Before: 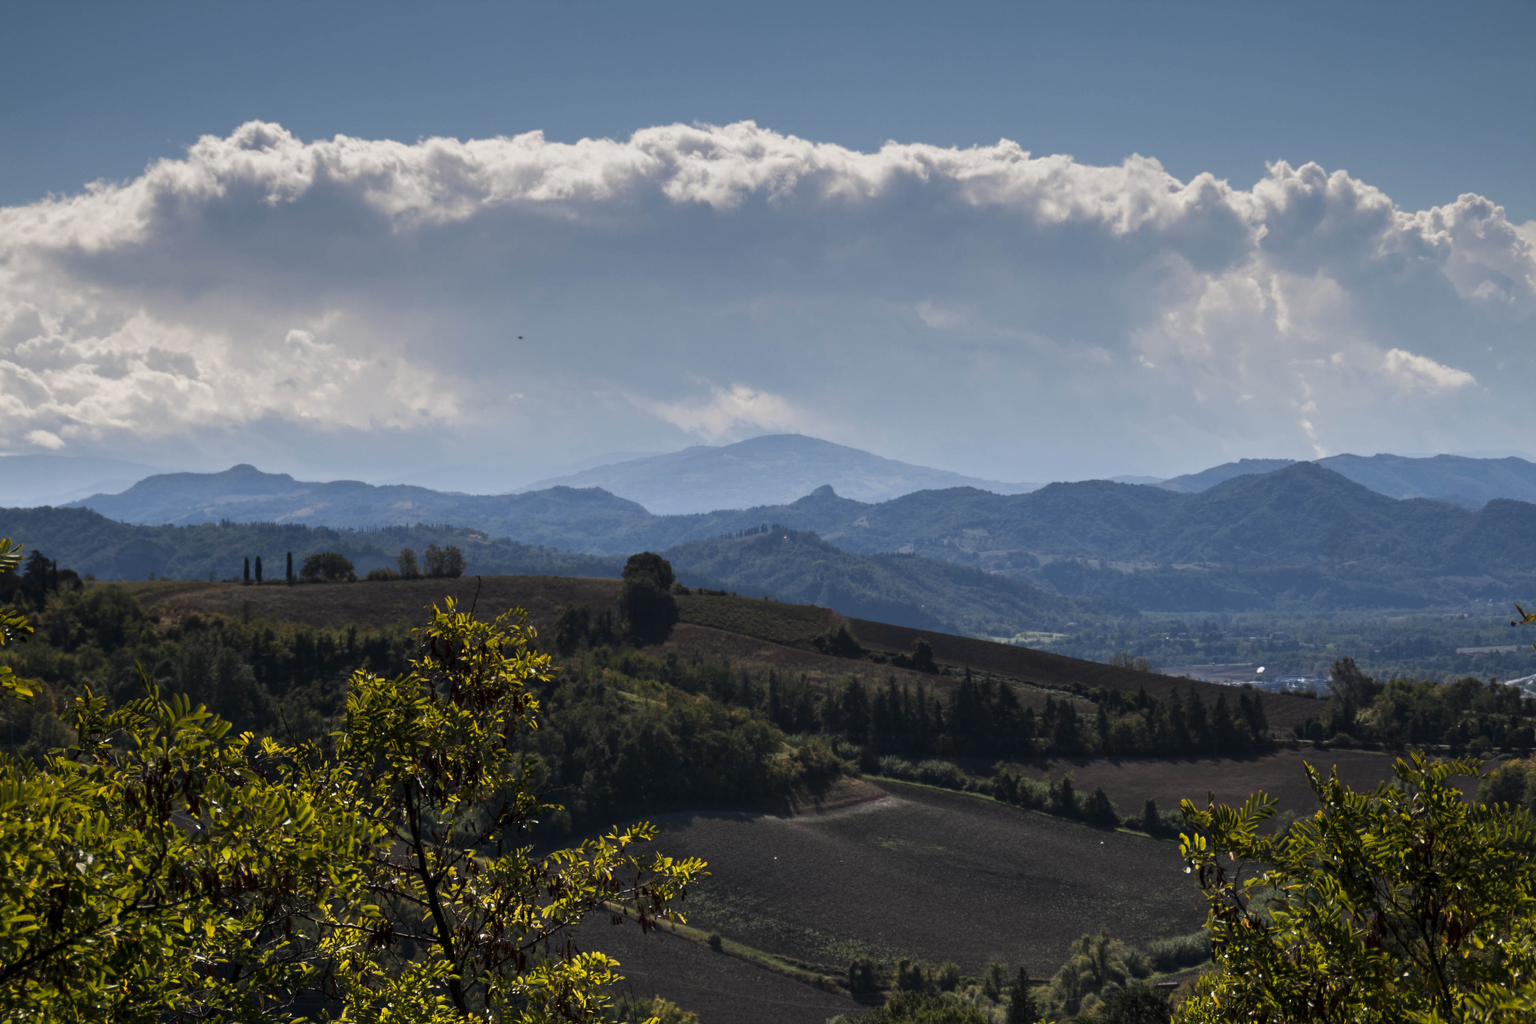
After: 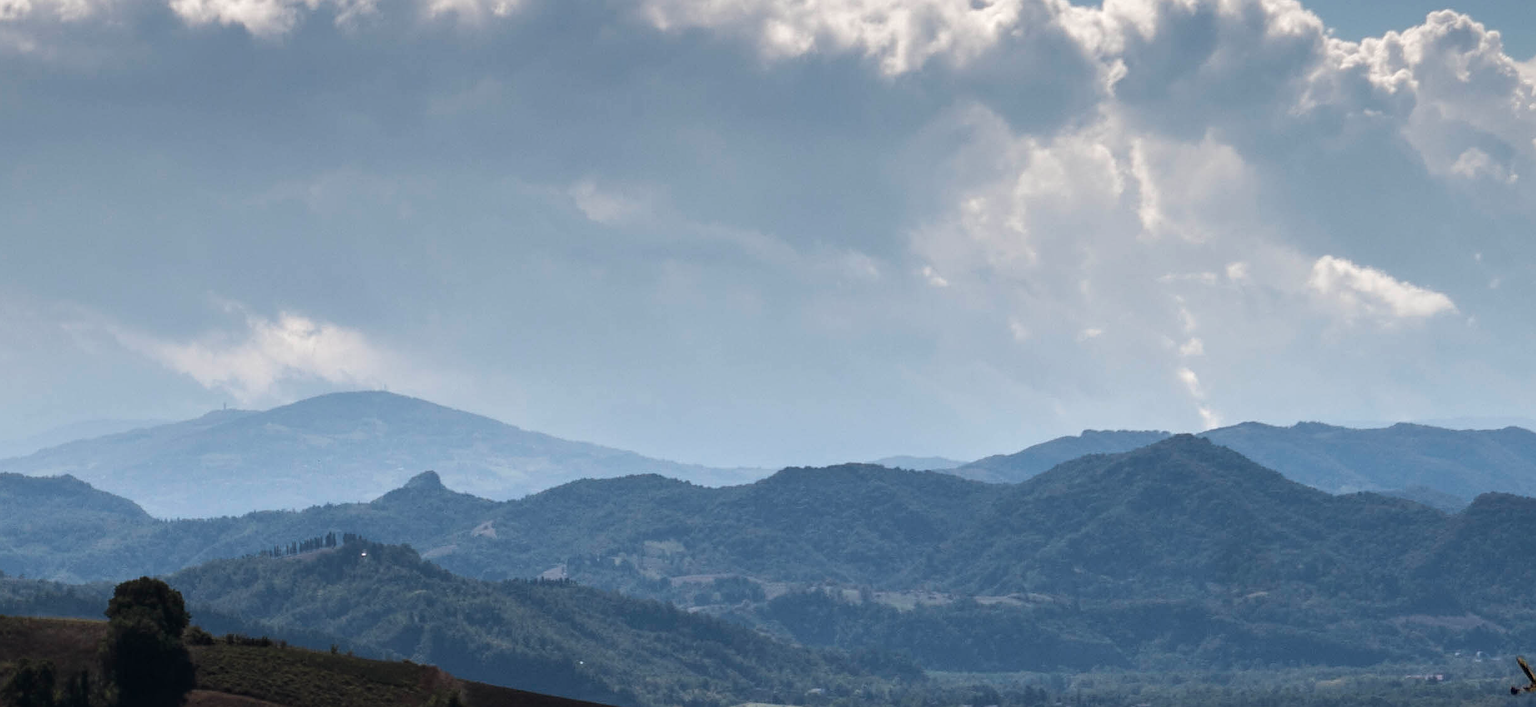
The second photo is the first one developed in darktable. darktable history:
color correction: highlights b* -0.043, saturation 0.863
crop: left 36.16%, top 18.258%, right 0.547%, bottom 38.001%
sharpen: on, module defaults
tone equalizer: -8 EV -0.42 EV, -7 EV -0.368 EV, -6 EV -0.344 EV, -5 EV -0.213 EV, -3 EV 0.237 EV, -2 EV 0.314 EV, -1 EV 0.408 EV, +0 EV 0.4 EV, edges refinement/feathering 500, mask exposure compensation -1.57 EV, preserve details no
